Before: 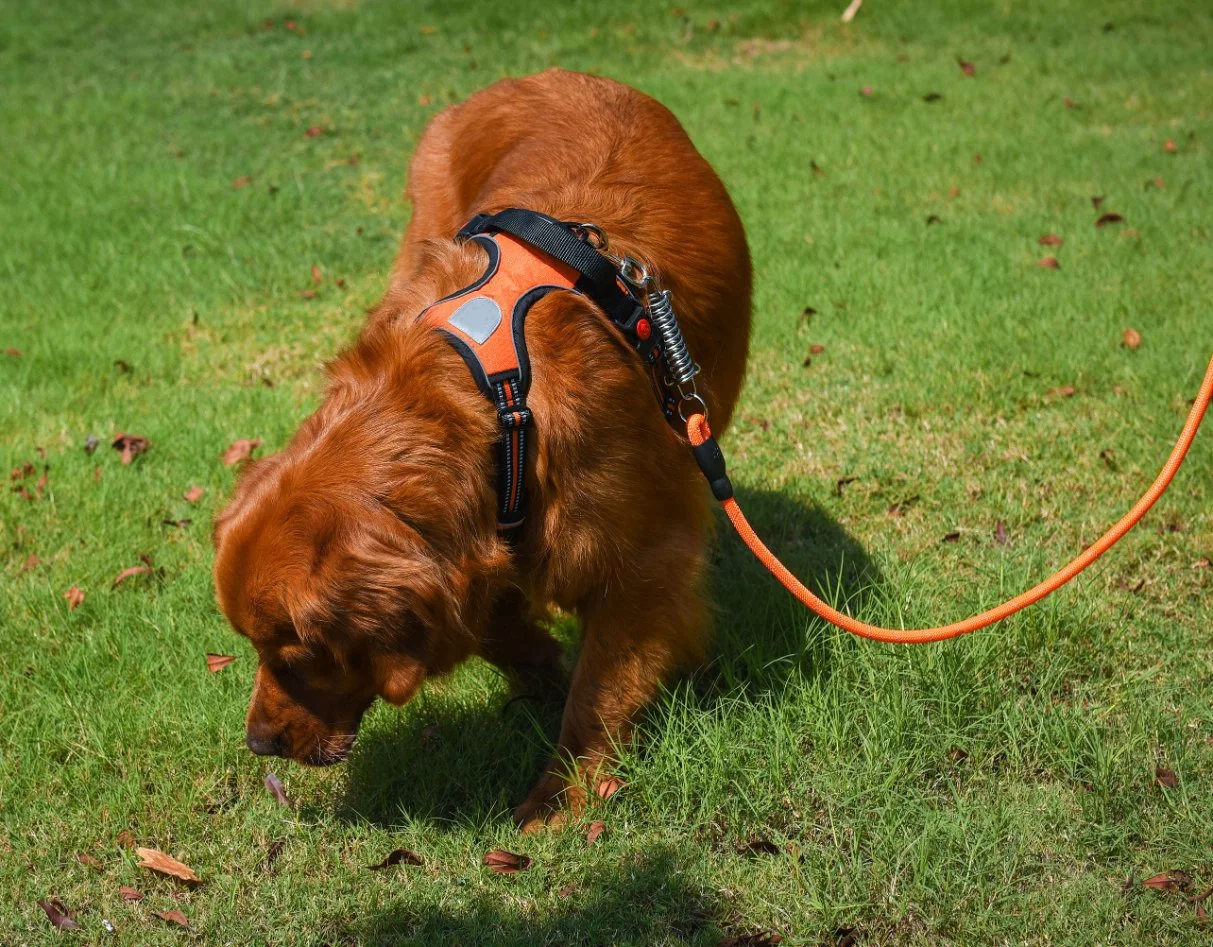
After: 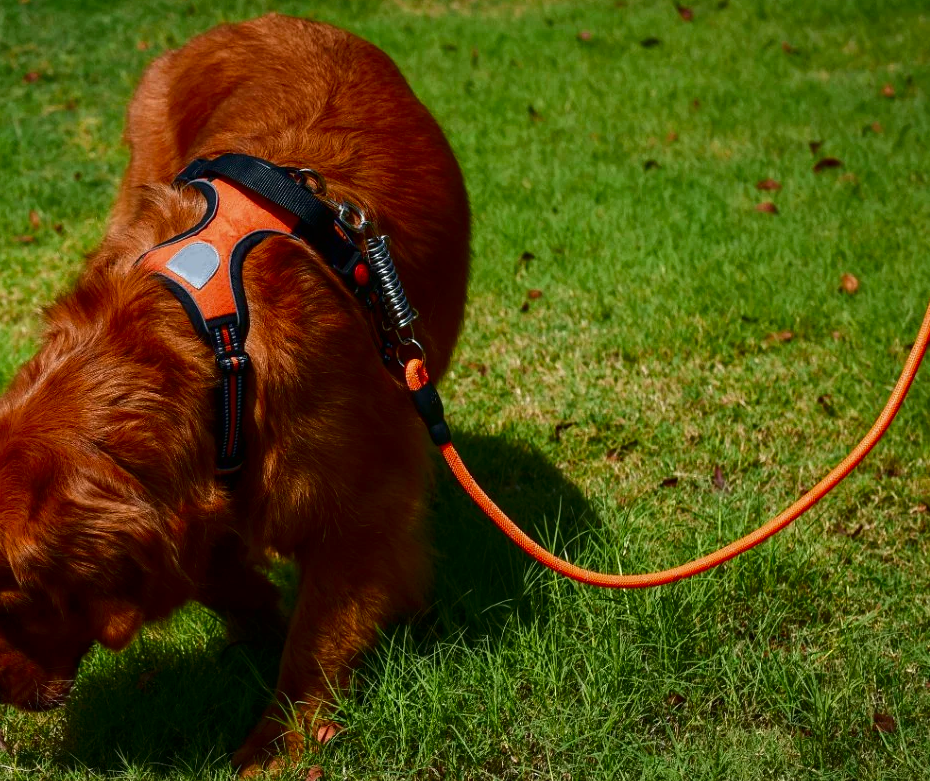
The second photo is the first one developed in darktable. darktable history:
contrast brightness saturation: contrast 0.125, brightness -0.238, saturation 0.144
crop: left 23.29%, top 5.868%, bottom 11.626%
